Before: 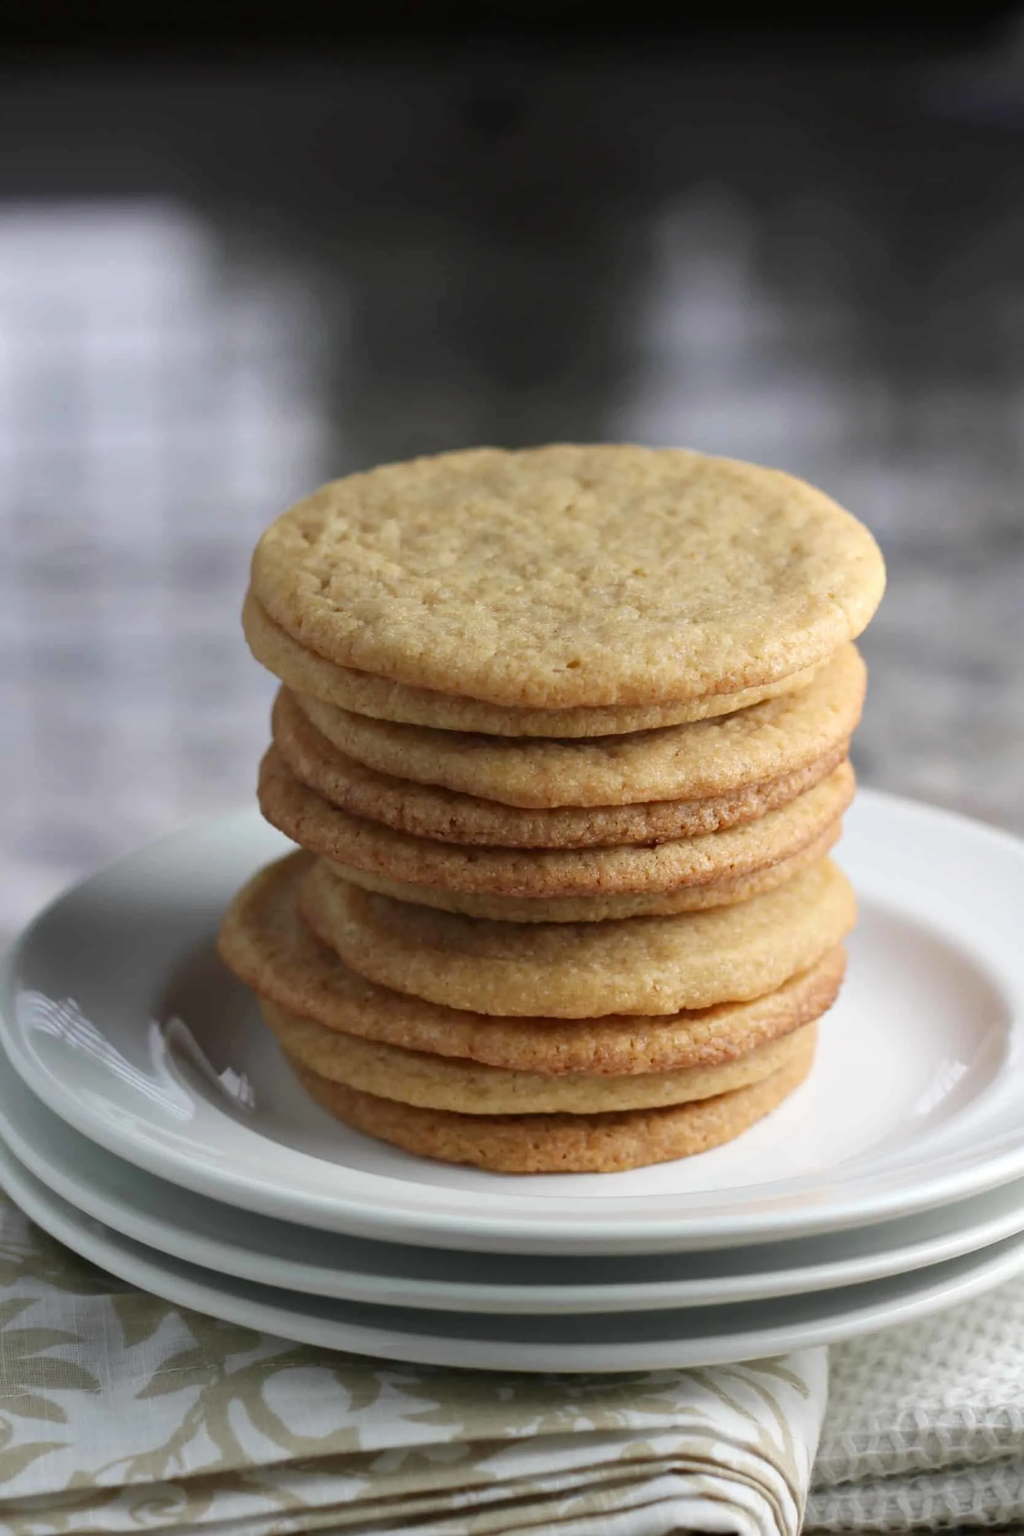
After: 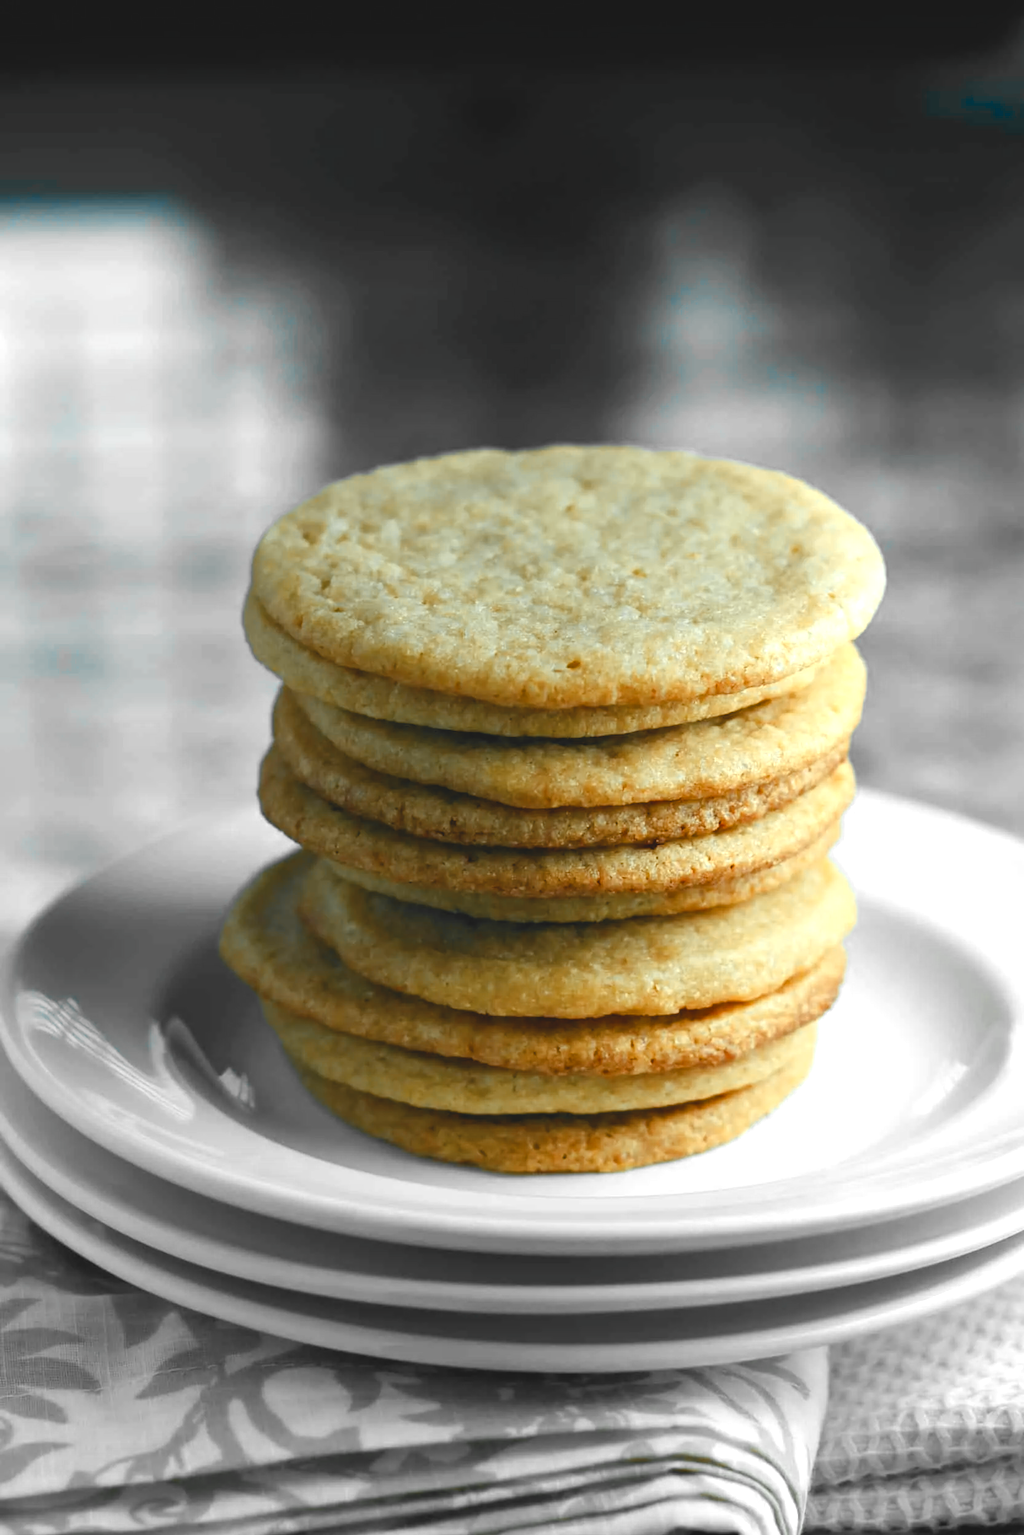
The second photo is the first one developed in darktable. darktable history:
color balance rgb: shadows lift › luminance -7.7%, shadows lift › chroma 2.13%, shadows lift › hue 165.27°, power › luminance -7.77%, power › chroma 1.1%, power › hue 215.88°, highlights gain › luminance 15.15%, highlights gain › chroma 7%, highlights gain › hue 125.57°, global offset › luminance -0.33%, global offset › chroma 0.11%, global offset › hue 165.27°, perceptual saturation grading › global saturation 24.42%, perceptual saturation grading › highlights -24.42%, perceptual saturation grading › mid-tones 24.42%, perceptual saturation grading › shadows 40%, perceptual brilliance grading › global brilliance -5%, perceptual brilliance grading › highlights 24.42%, perceptual brilliance grading › mid-tones 7%, perceptual brilliance grading › shadows -5%
color zones: curves: ch0 [(0, 0.363) (0.128, 0.373) (0.25, 0.5) (0.402, 0.407) (0.521, 0.525) (0.63, 0.559) (0.729, 0.662) (0.867, 0.471)]; ch1 [(0, 0.515) (0.136, 0.618) (0.25, 0.5) (0.378, 0) (0.516, 0) (0.622, 0.593) (0.737, 0.819) (0.87, 0.593)]; ch2 [(0, 0.529) (0.128, 0.471) (0.282, 0.451) (0.386, 0.662) (0.516, 0.525) (0.633, 0.554) (0.75, 0.62) (0.875, 0.441)]
exposure: compensate highlight preservation false
contrast brightness saturation: contrast -0.15, brightness 0.05, saturation -0.12
